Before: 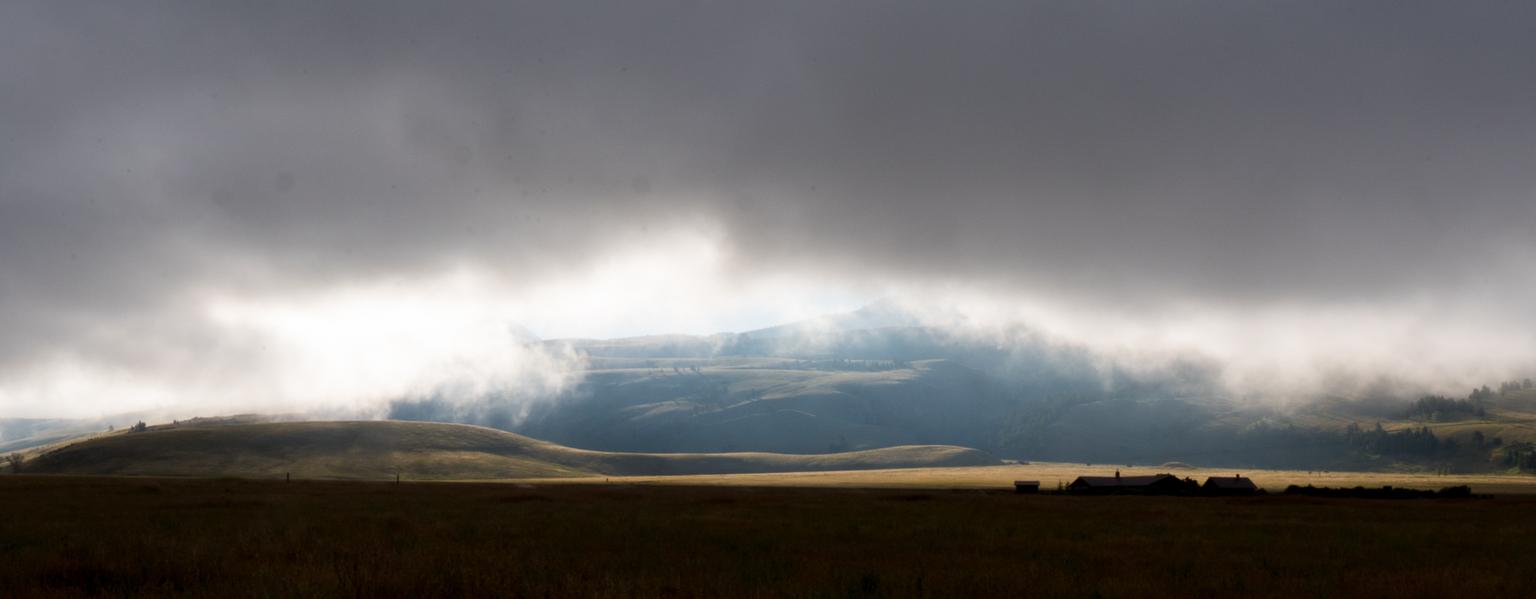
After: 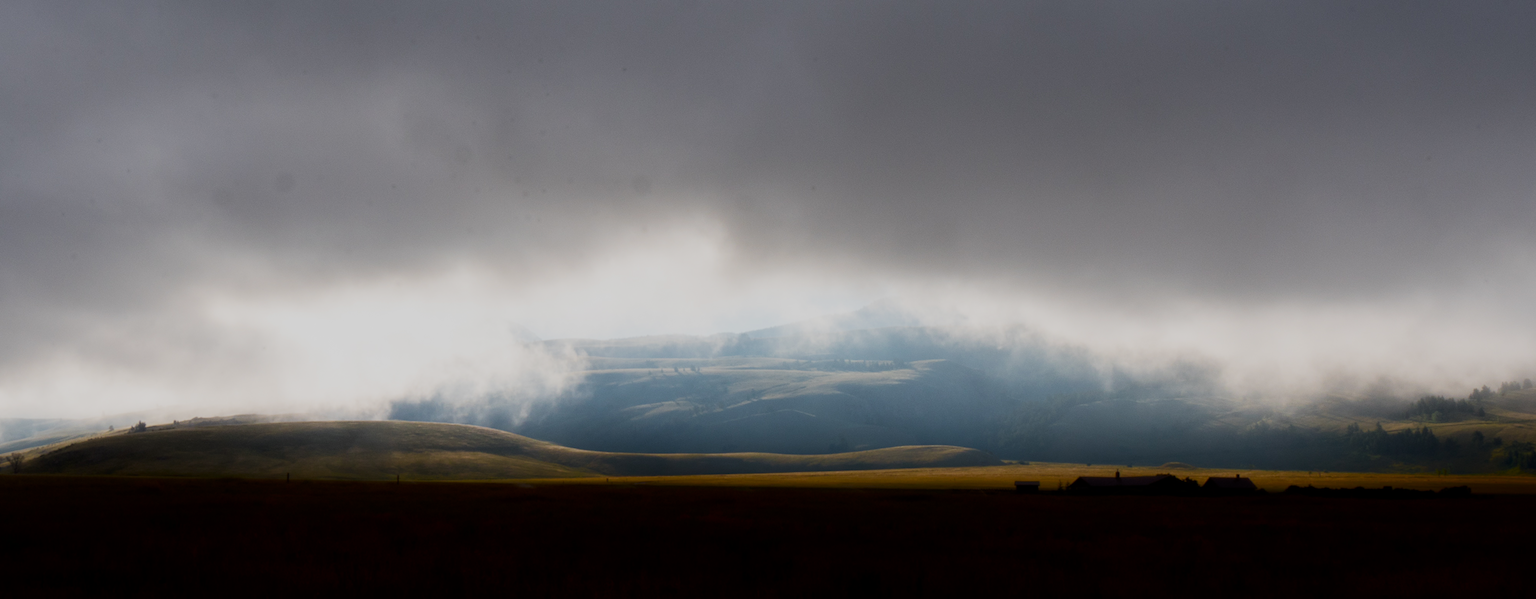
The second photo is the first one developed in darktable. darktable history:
filmic rgb: black relative exposure -16 EV, white relative exposure 4.97 EV, hardness 6.25
shadows and highlights: shadows -88.03, highlights -35.45, shadows color adjustment 99.15%, highlights color adjustment 0%, soften with gaussian
